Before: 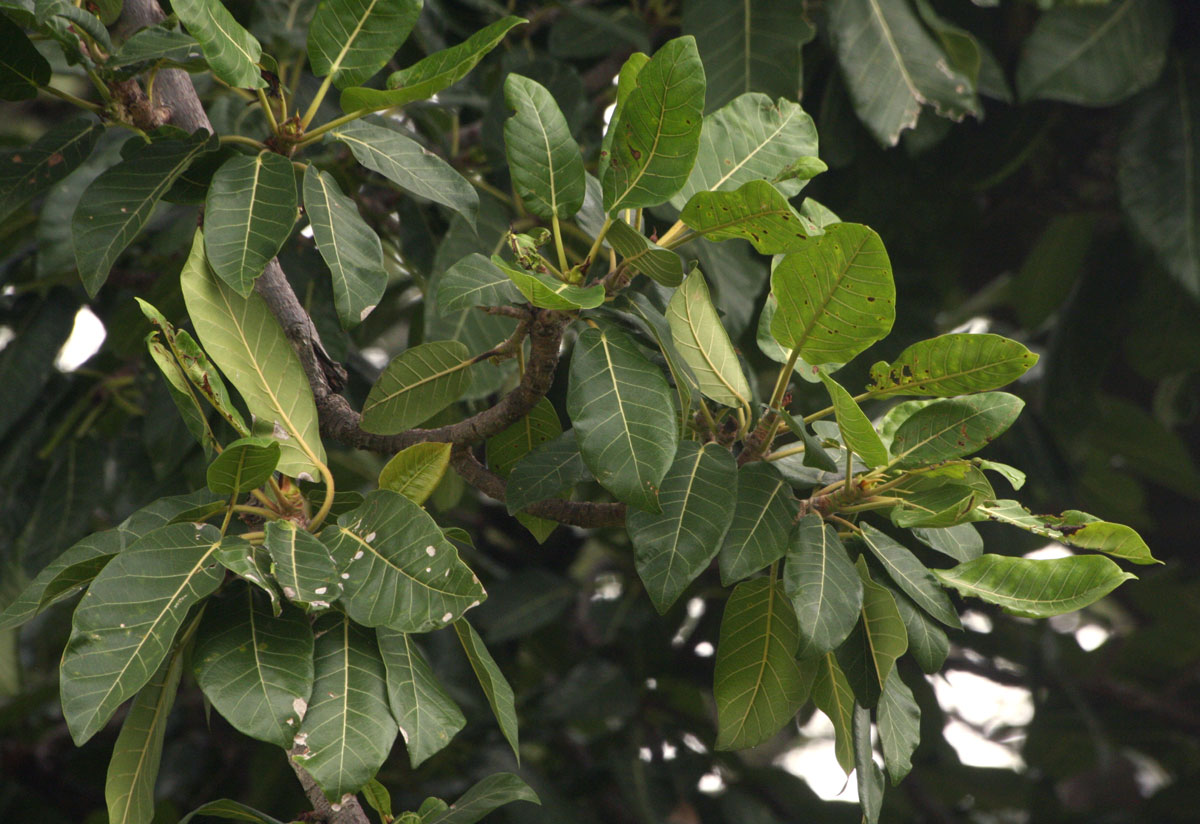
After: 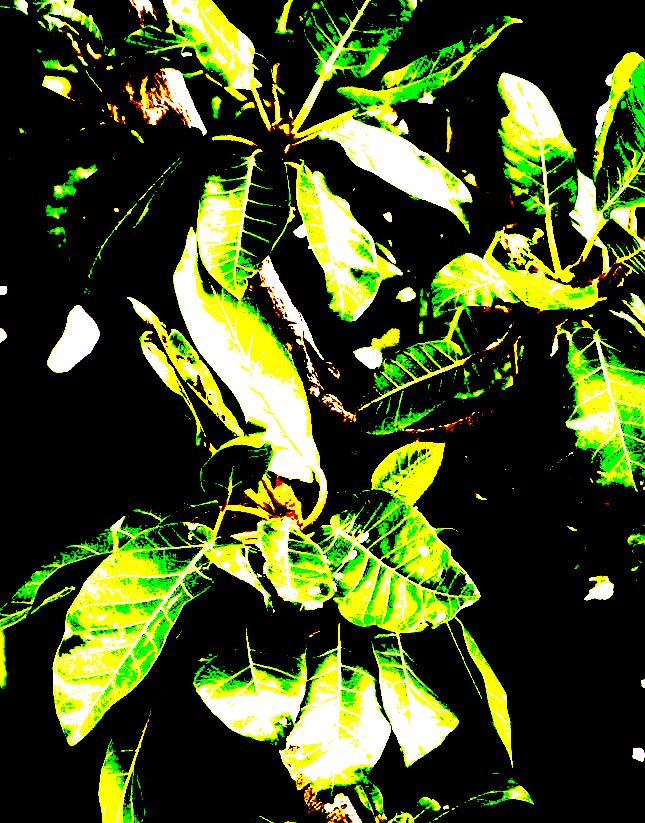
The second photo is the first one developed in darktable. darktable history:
crop: left 0.587%, right 45.588%, bottom 0.086%
exposure: black level correction 0.1, exposure 3 EV, compensate highlight preservation false
base curve: curves: ch0 [(0, 0) (0.012, 0.01) (0.073, 0.168) (0.31, 0.711) (0.645, 0.957) (1, 1)], preserve colors none
